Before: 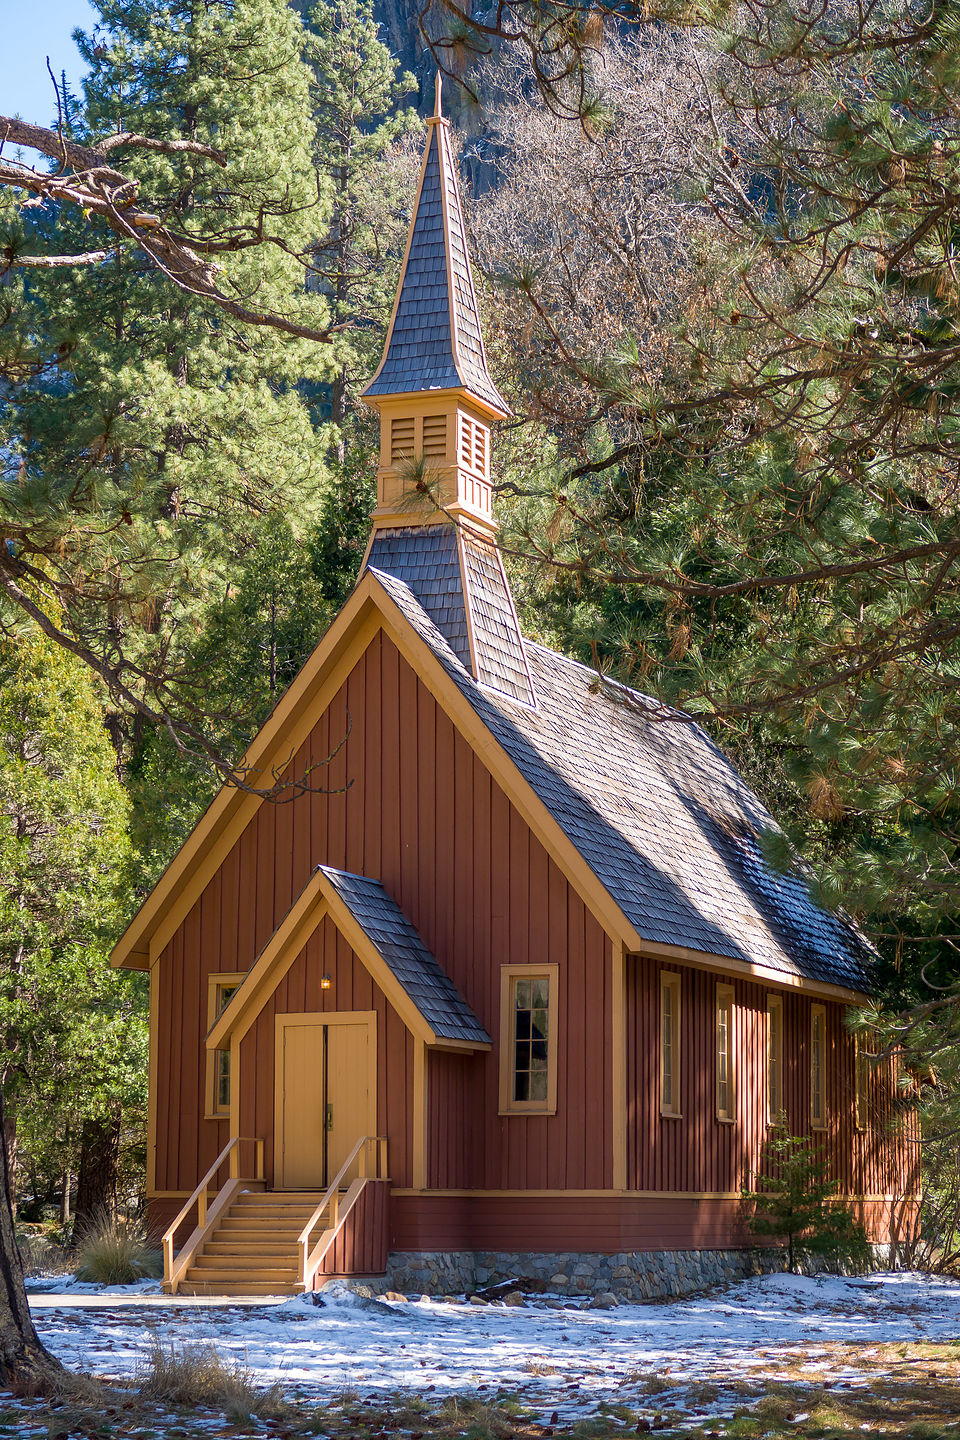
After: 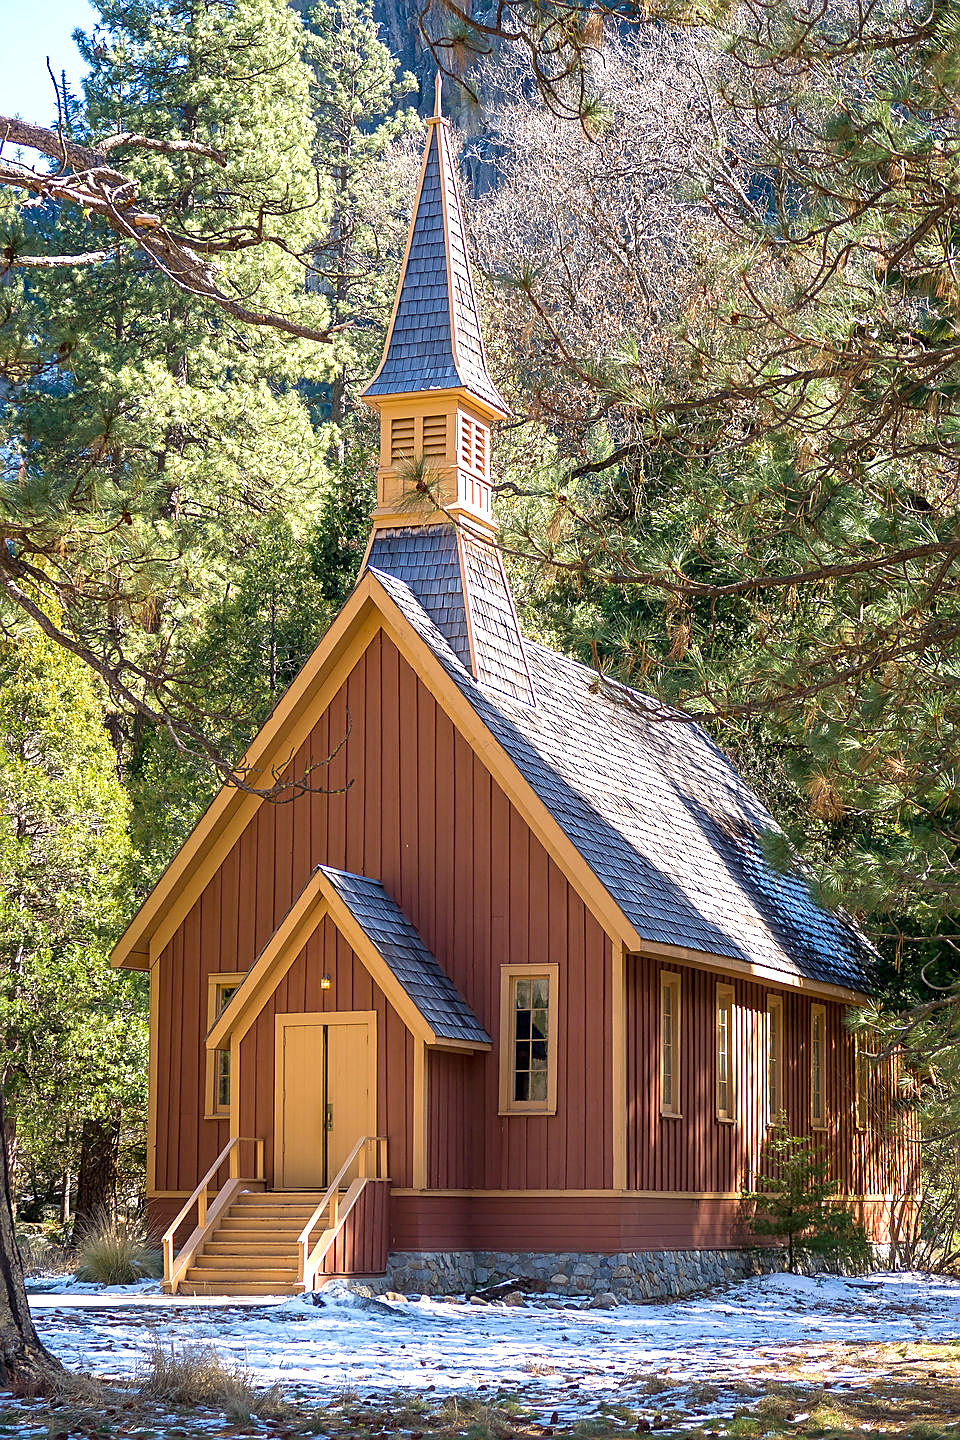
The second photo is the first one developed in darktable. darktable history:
sharpen: on, module defaults
exposure: black level correction 0, exposure 0.7 EV, compensate exposure bias true, compensate highlight preservation false
